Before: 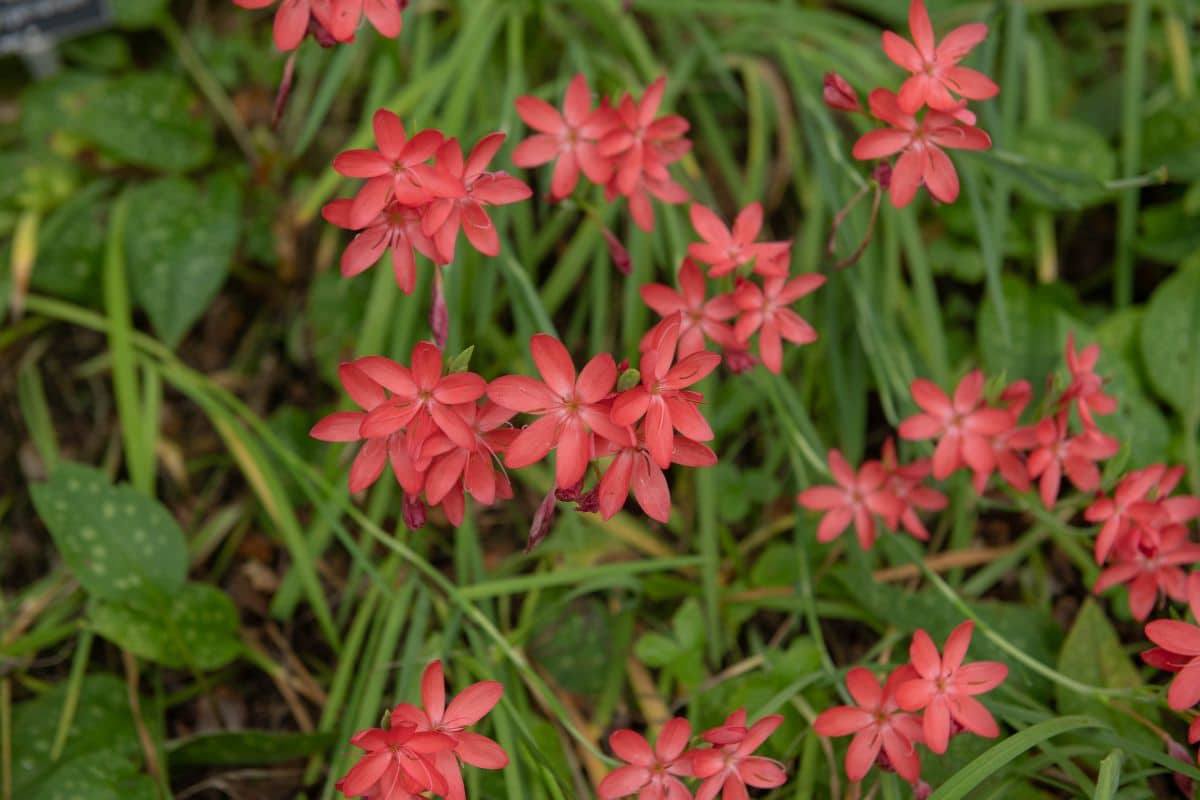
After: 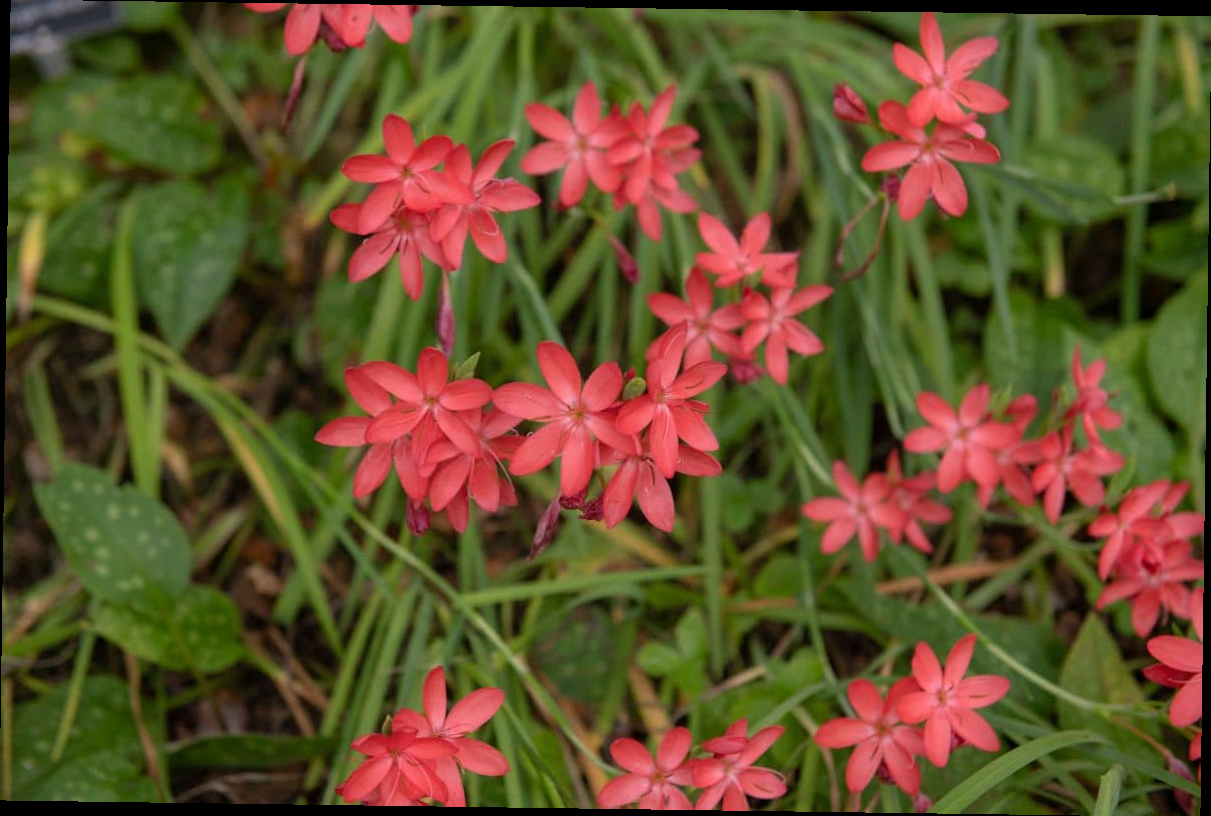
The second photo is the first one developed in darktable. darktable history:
white balance: red 1.05, blue 1.072
rotate and perspective: rotation 0.8°, automatic cropping off
